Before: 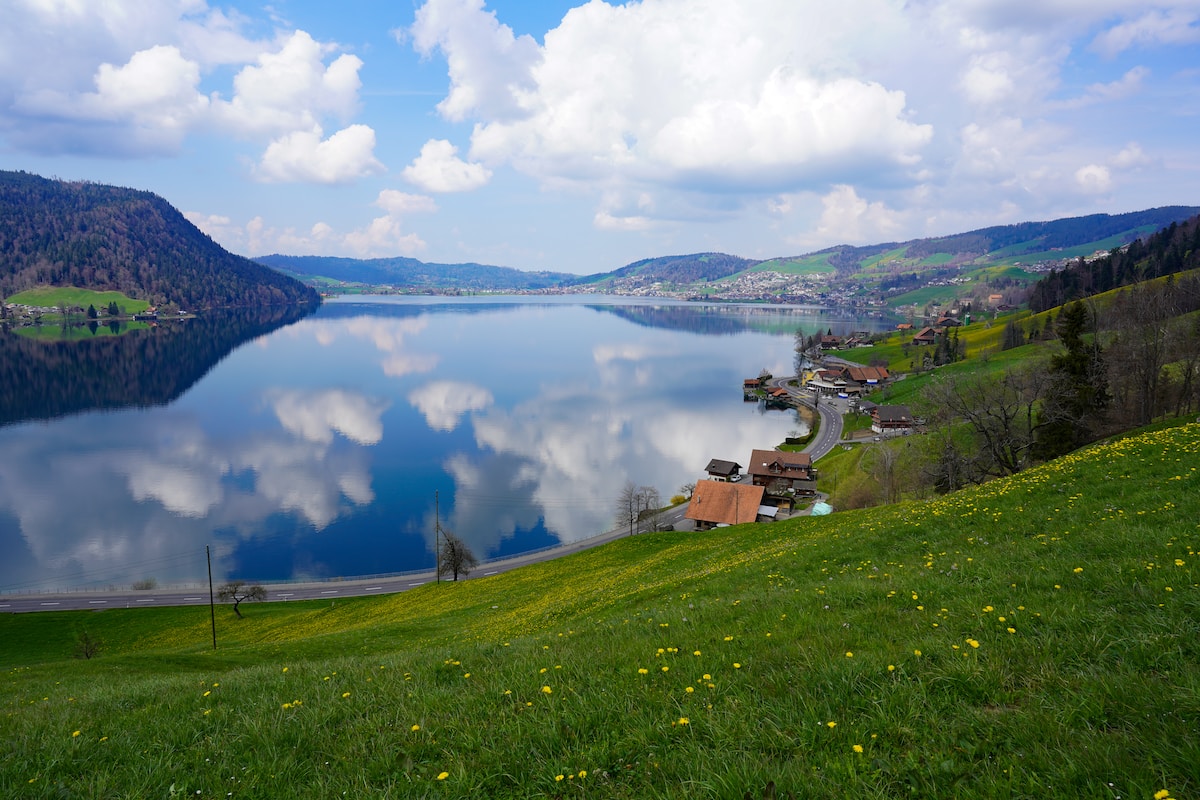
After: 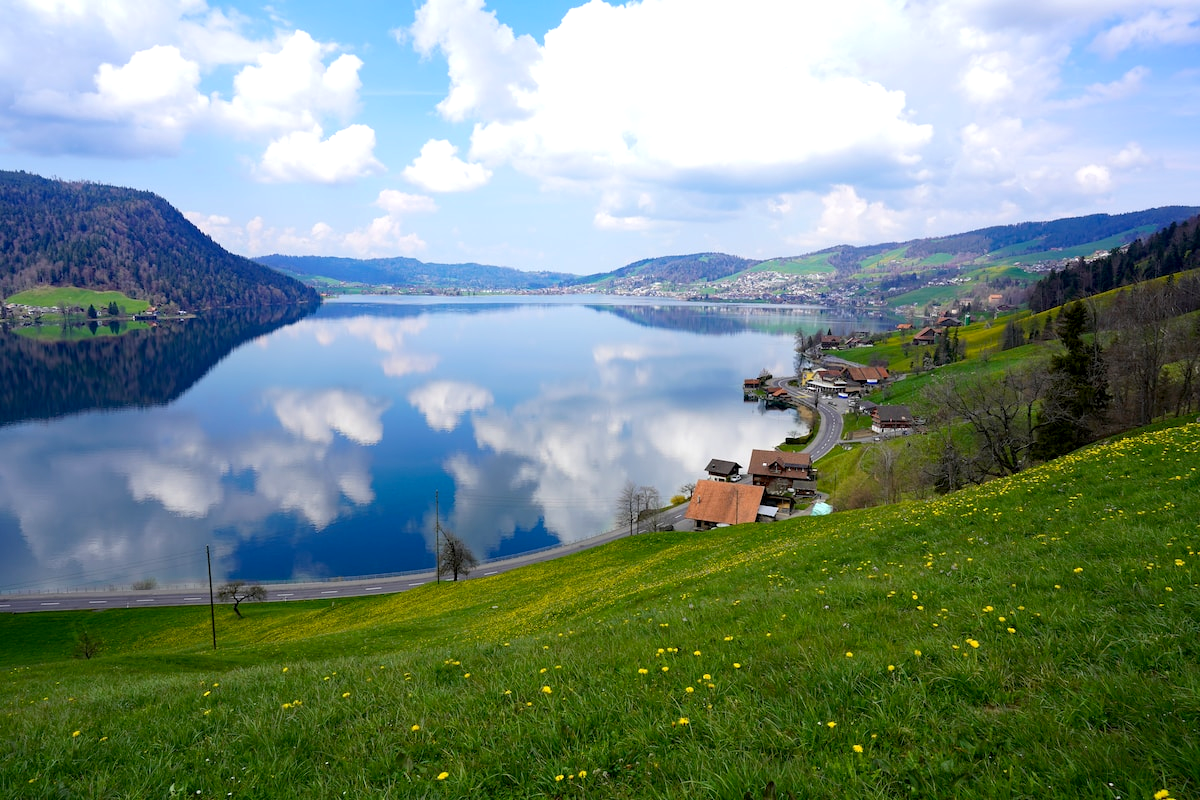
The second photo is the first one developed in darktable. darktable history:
exposure: black level correction 0.004, exposure 0.389 EV, compensate highlight preservation false
